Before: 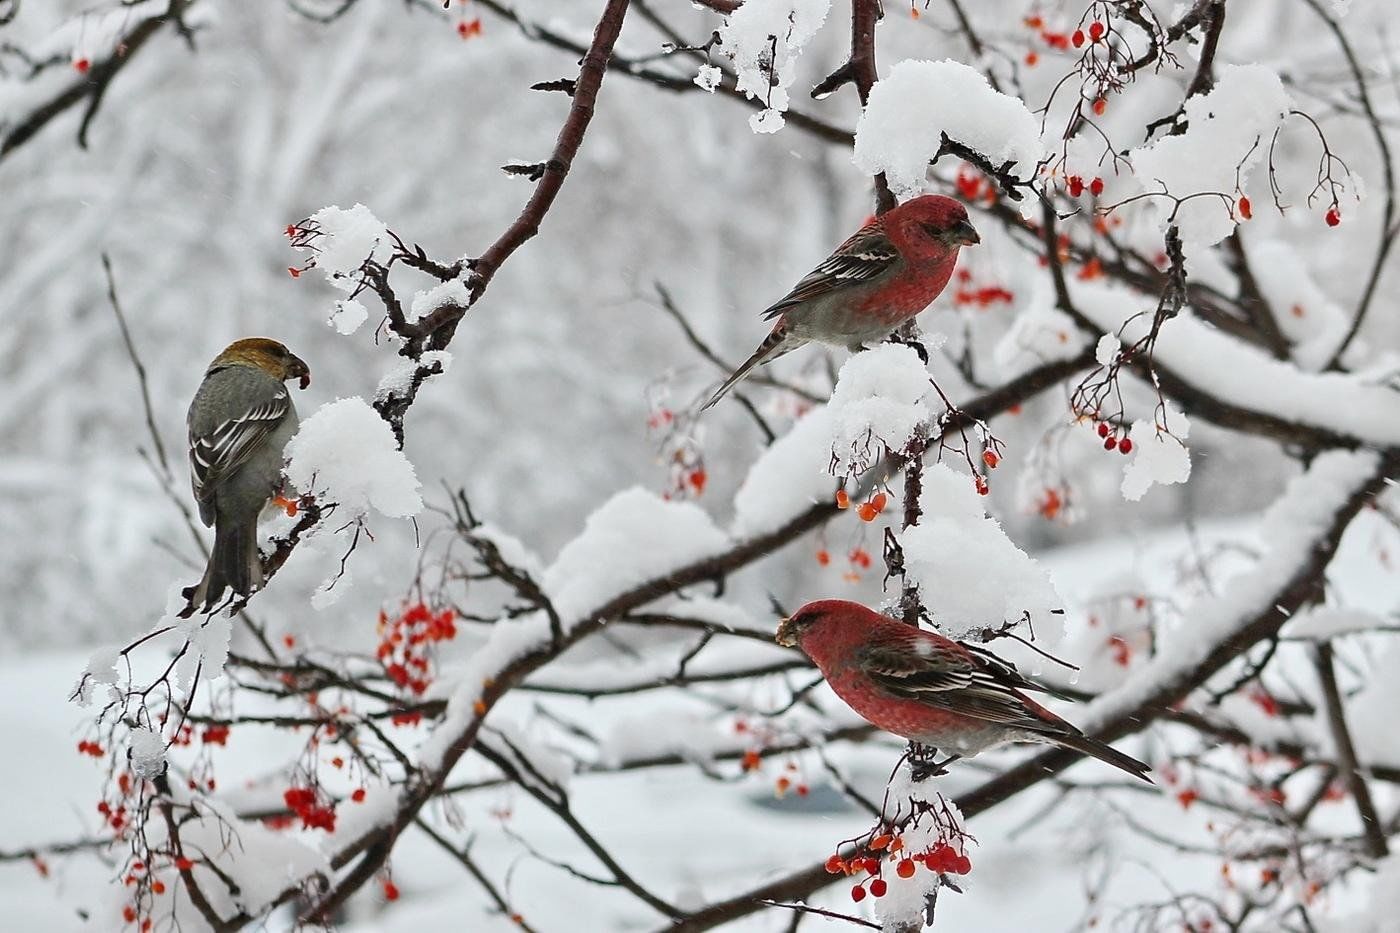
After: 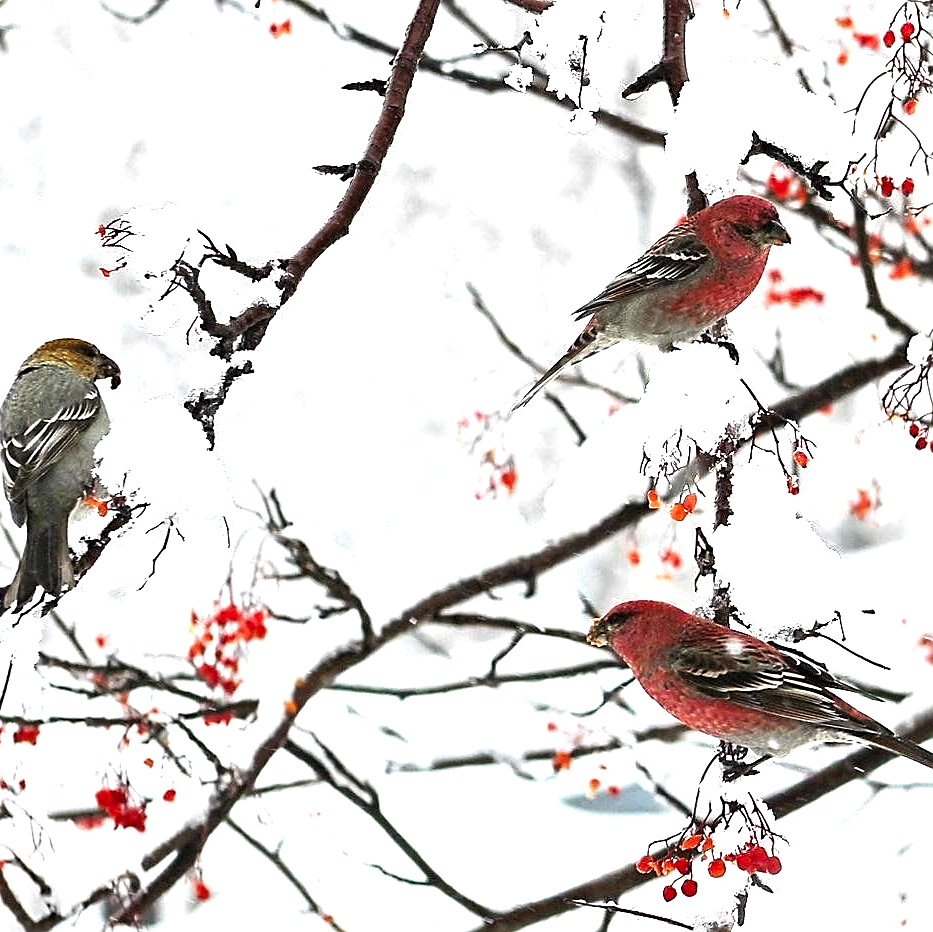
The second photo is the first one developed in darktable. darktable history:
sharpen: on, module defaults
grain: coarseness 0.81 ISO, strength 1.34%, mid-tones bias 0%
crop and rotate: left 13.537%, right 19.796%
levels: levels [0.012, 0.367, 0.697]
